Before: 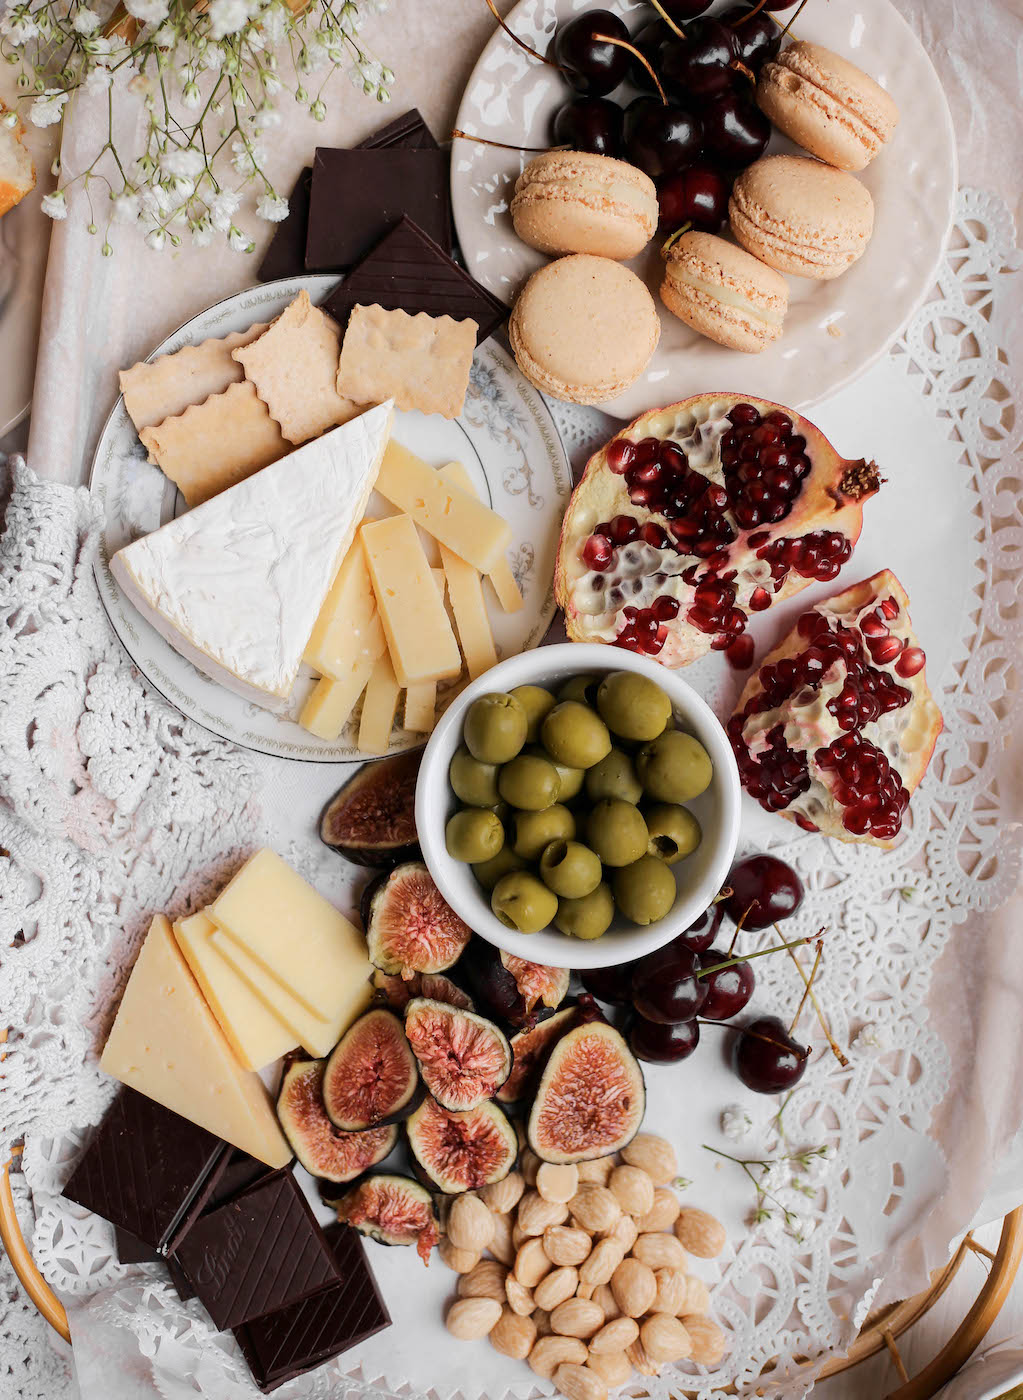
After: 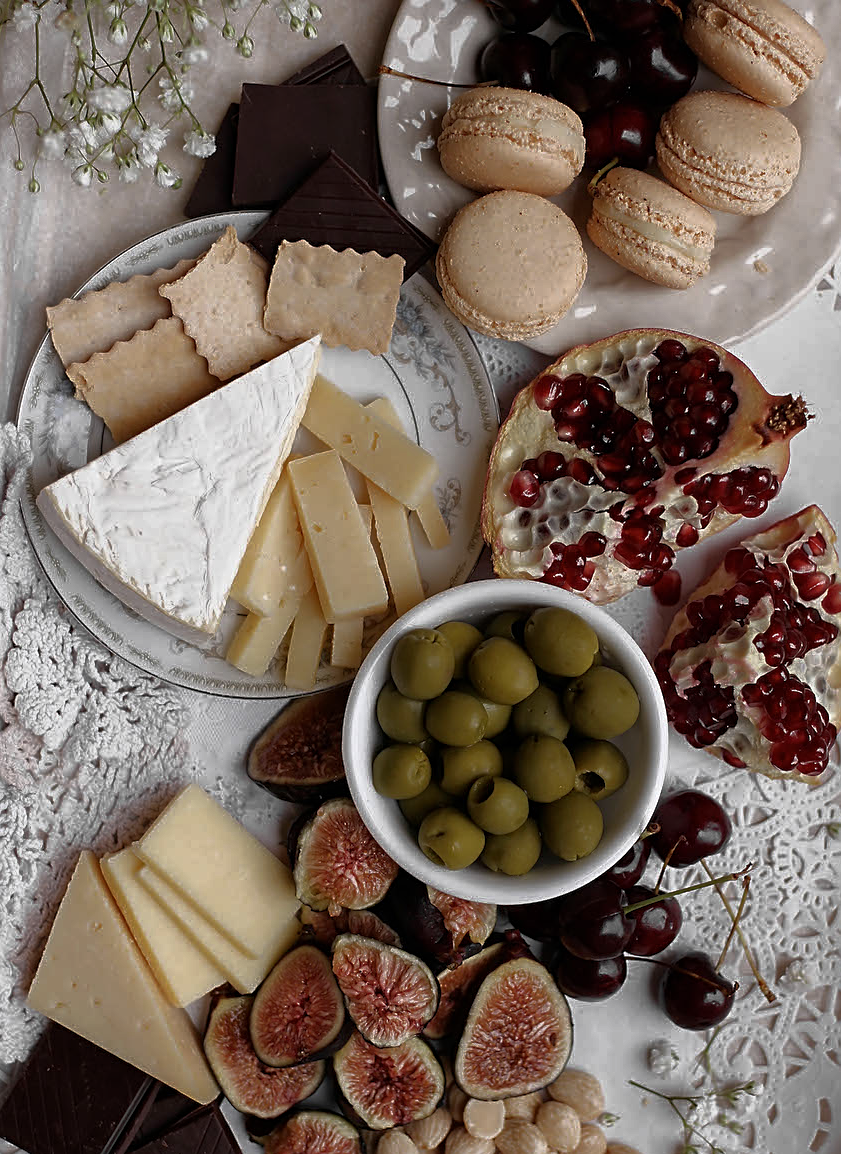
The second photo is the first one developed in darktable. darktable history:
crop and rotate: left 7.145%, top 4.59%, right 10.591%, bottom 12.962%
exposure: compensate highlight preservation false
base curve: curves: ch0 [(0, 0) (0.564, 0.291) (0.802, 0.731) (1, 1)]
sharpen: on, module defaults
